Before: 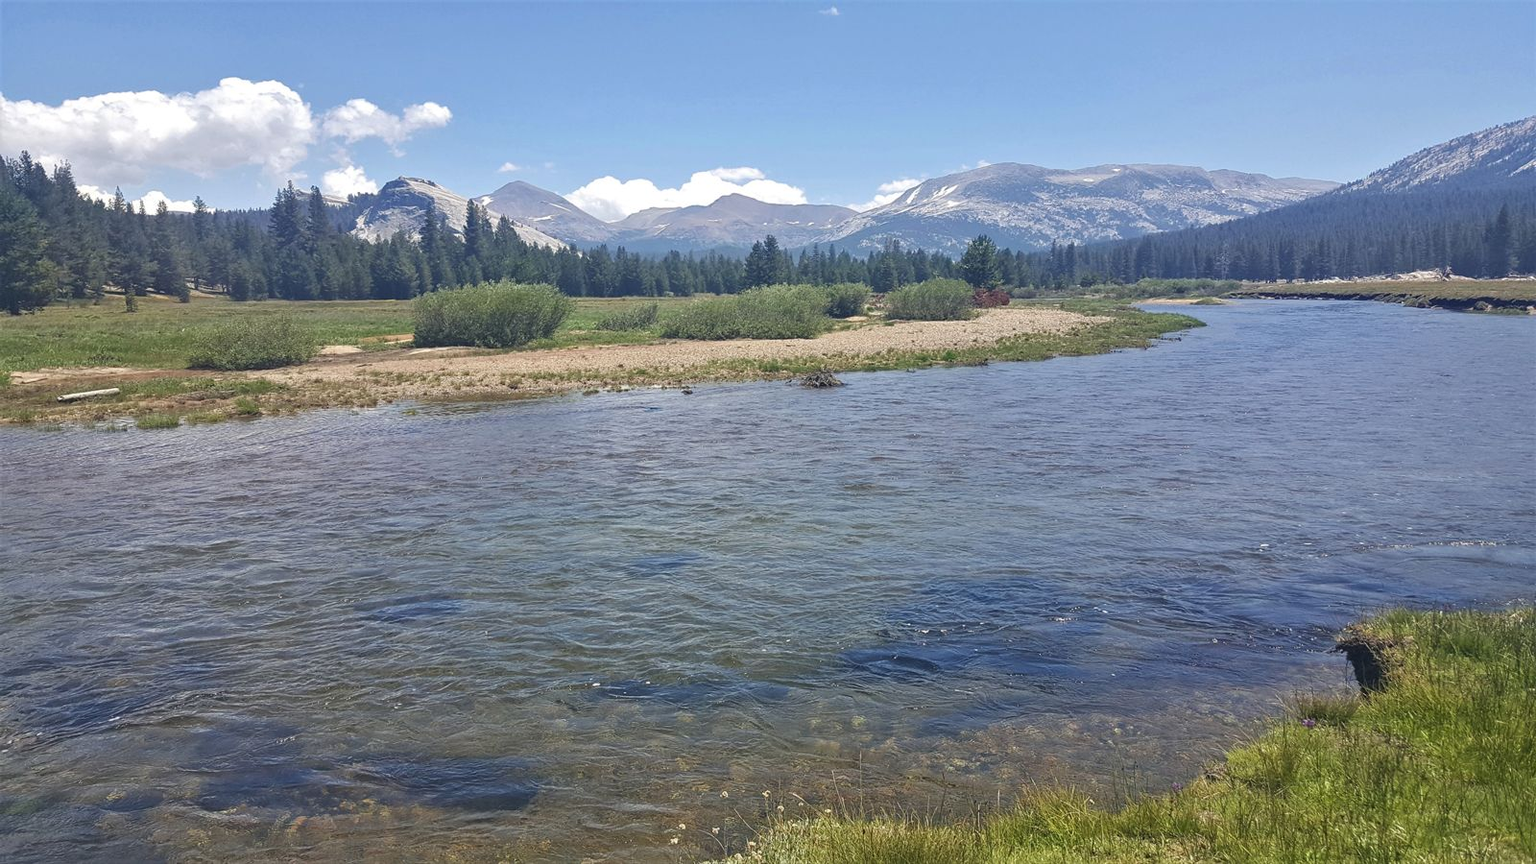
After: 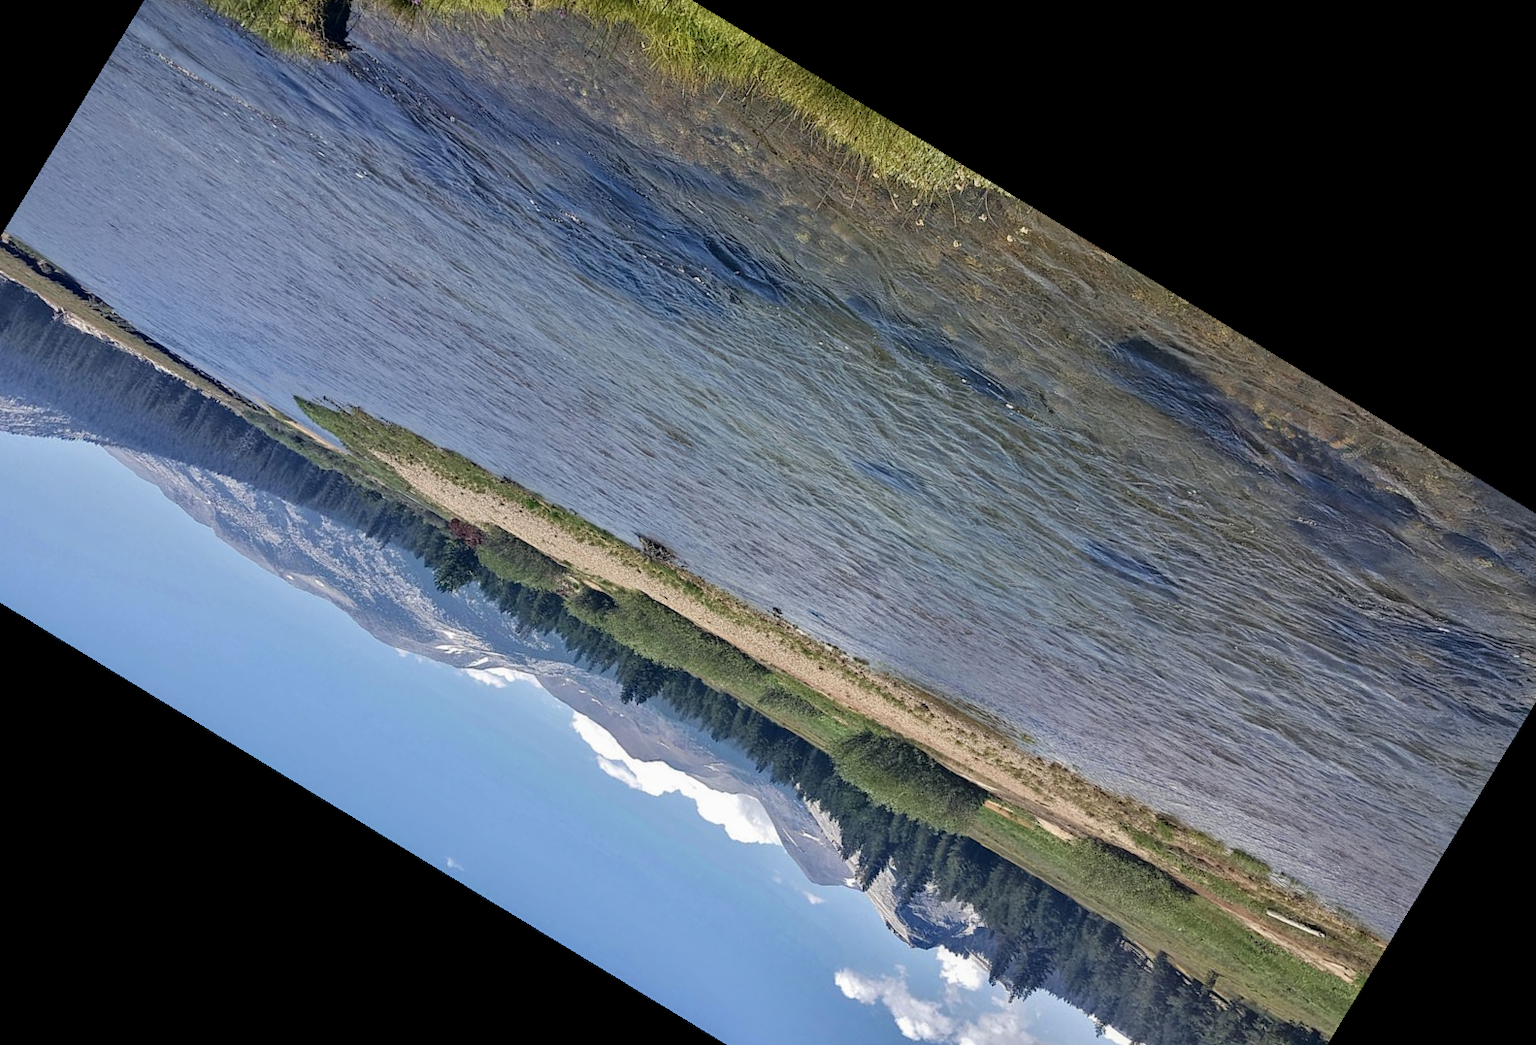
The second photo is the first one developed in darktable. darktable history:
shadows and highlights: shadows 19.13, highlights -83.41, soften with gaussian
crop and rotate: angle 148.68°, left 9.111%, top 15.603%, right 4.588%, bottom 17.041%
local contrast: highlights 61%, shadows 106%, detail 107%, midtone range 0.529
fill light: exposure -2 EV, width 8.6
